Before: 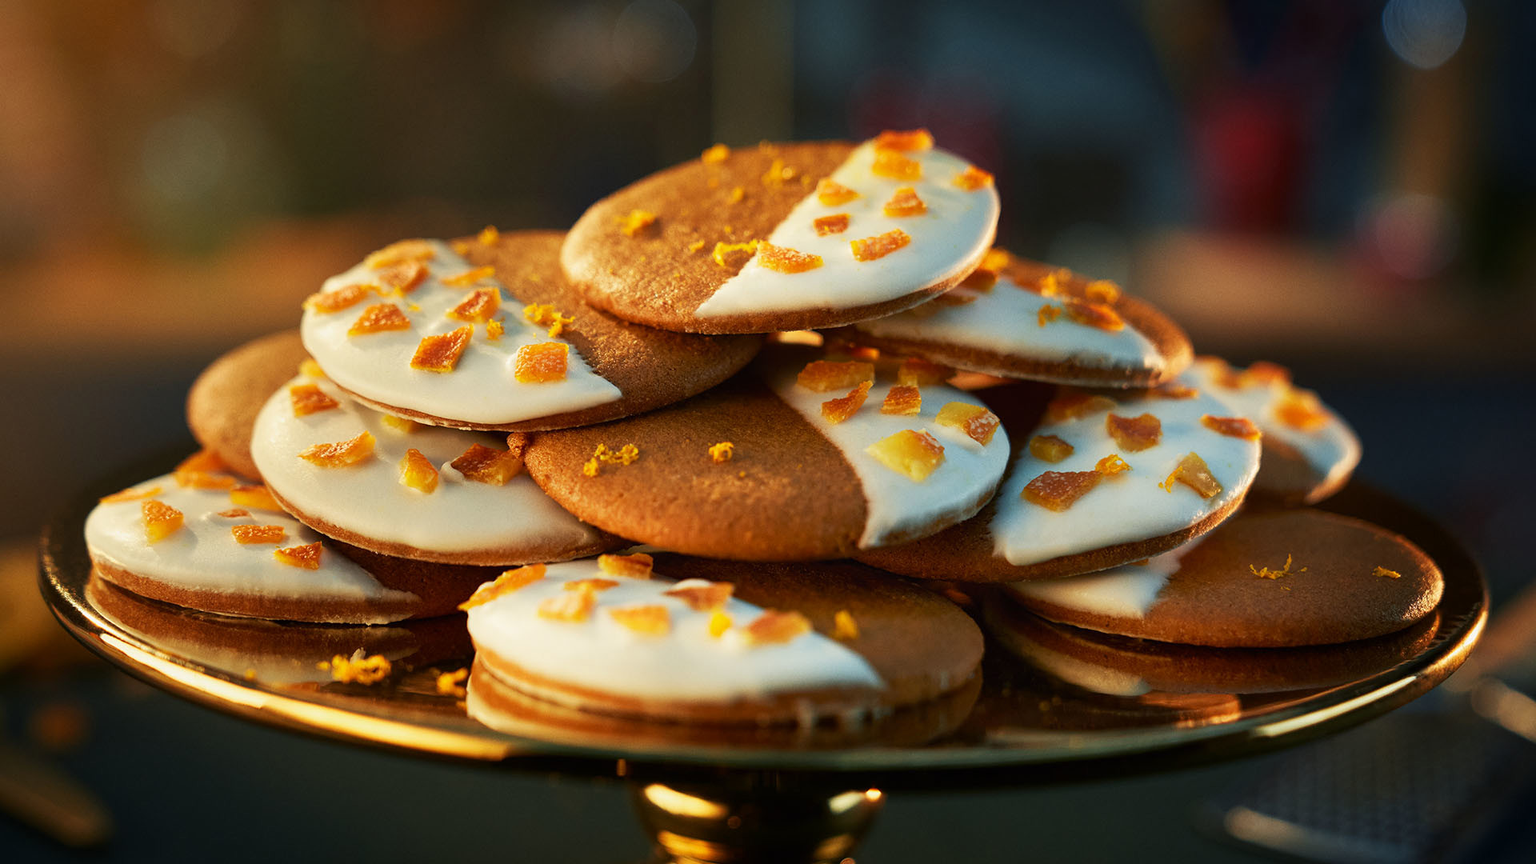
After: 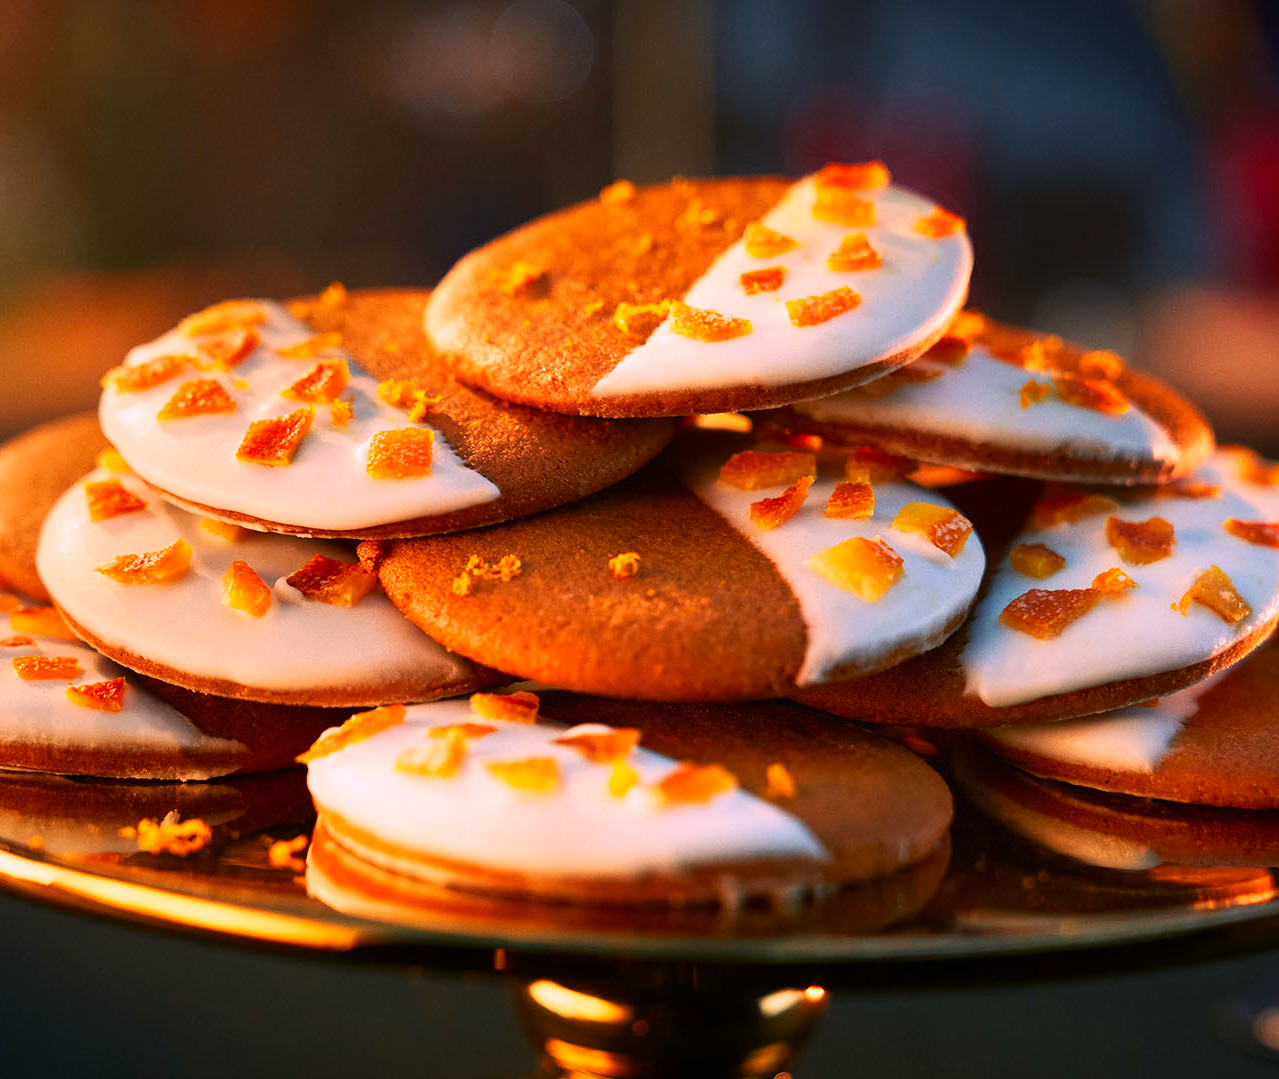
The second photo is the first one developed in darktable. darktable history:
contrast brightness saturation: contrast 0.08, saturation 0.2
crop and rotate: left 14.436%, right 18.898%
white balance: red 1.188, blue 1.11
